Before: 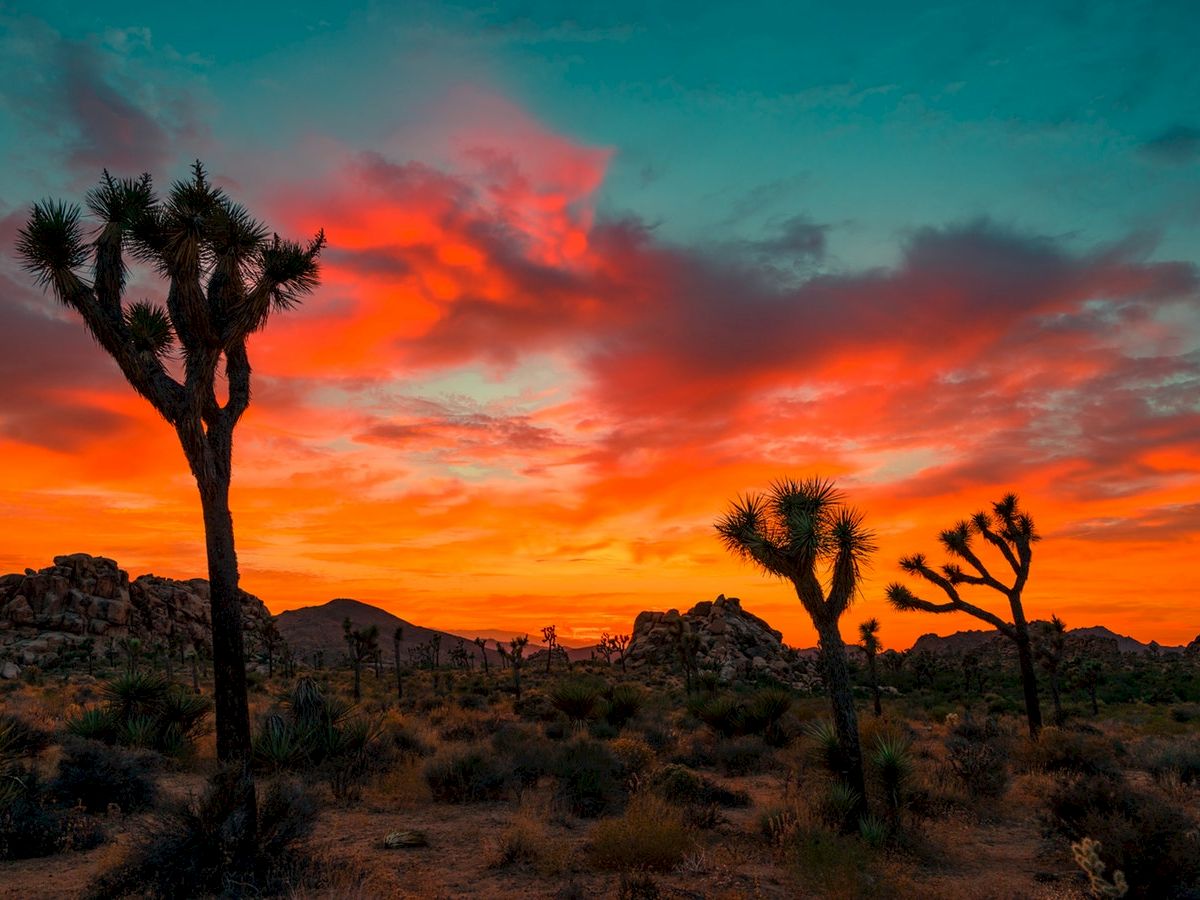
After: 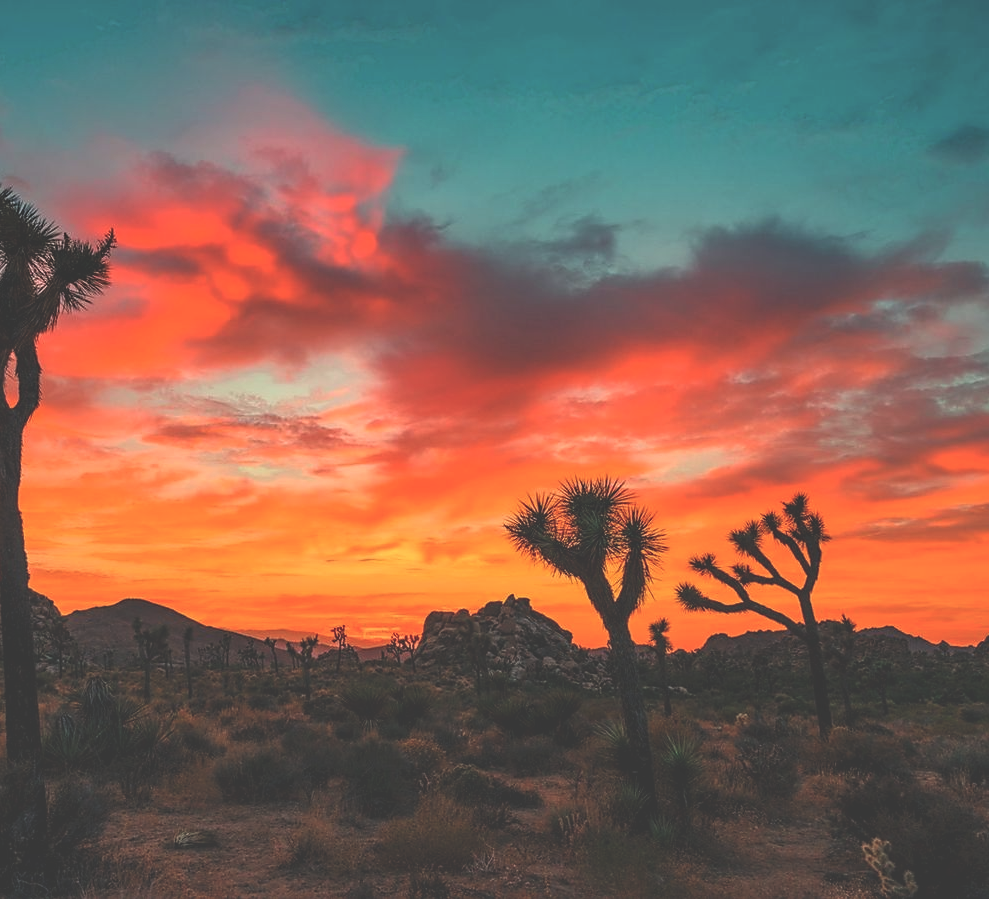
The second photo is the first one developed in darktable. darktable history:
local contrast: on, module defaults
crop: left 17.582%, bottom 0.031%
sharpen: radius 1.864, amount 0.398, threshold 1.271
exposure: black level correction -0.041, exposure 0.064 EV, compensate highlight preservation false
